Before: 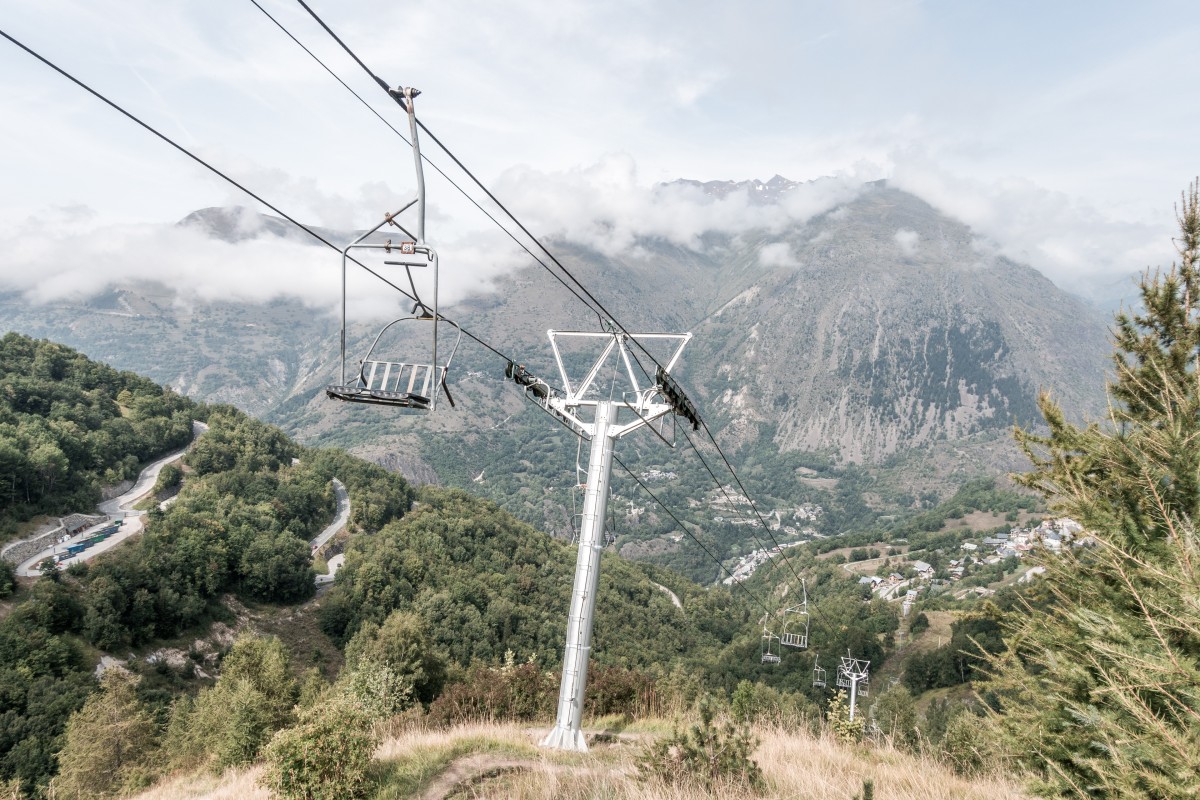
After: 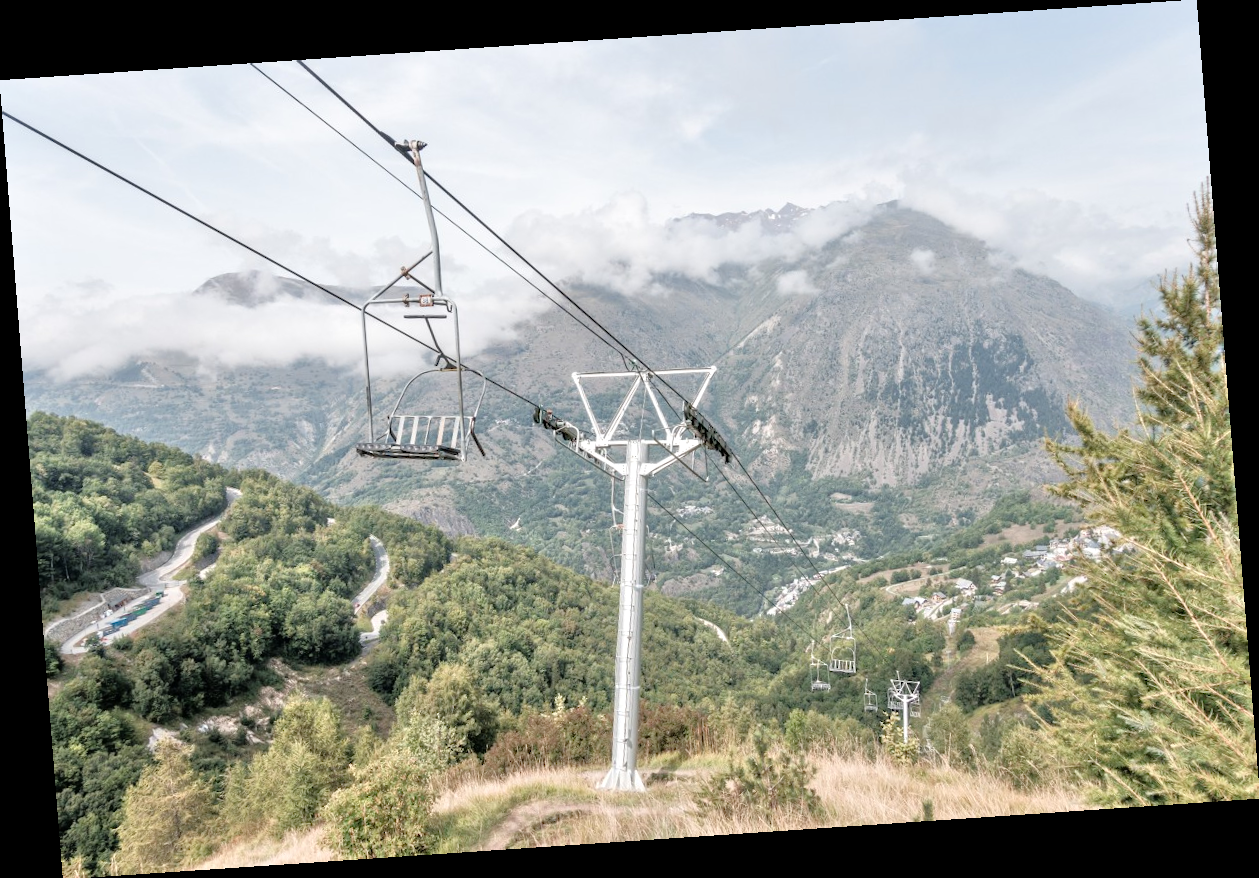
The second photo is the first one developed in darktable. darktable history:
rotate and perspective: rotation -4.2°, shear 0.006, automatic cropping off
tone equalizer: -7 EV 0.15 EV, -6 EV 0.6 EV, -5 EV 1.15 EV, -4 EV 1.33 EV, -3 EV 1.15 EV, -2 EV 0.6 EV, -1 EV 0.15 EV, mask exposure compensation -0.5 EV
